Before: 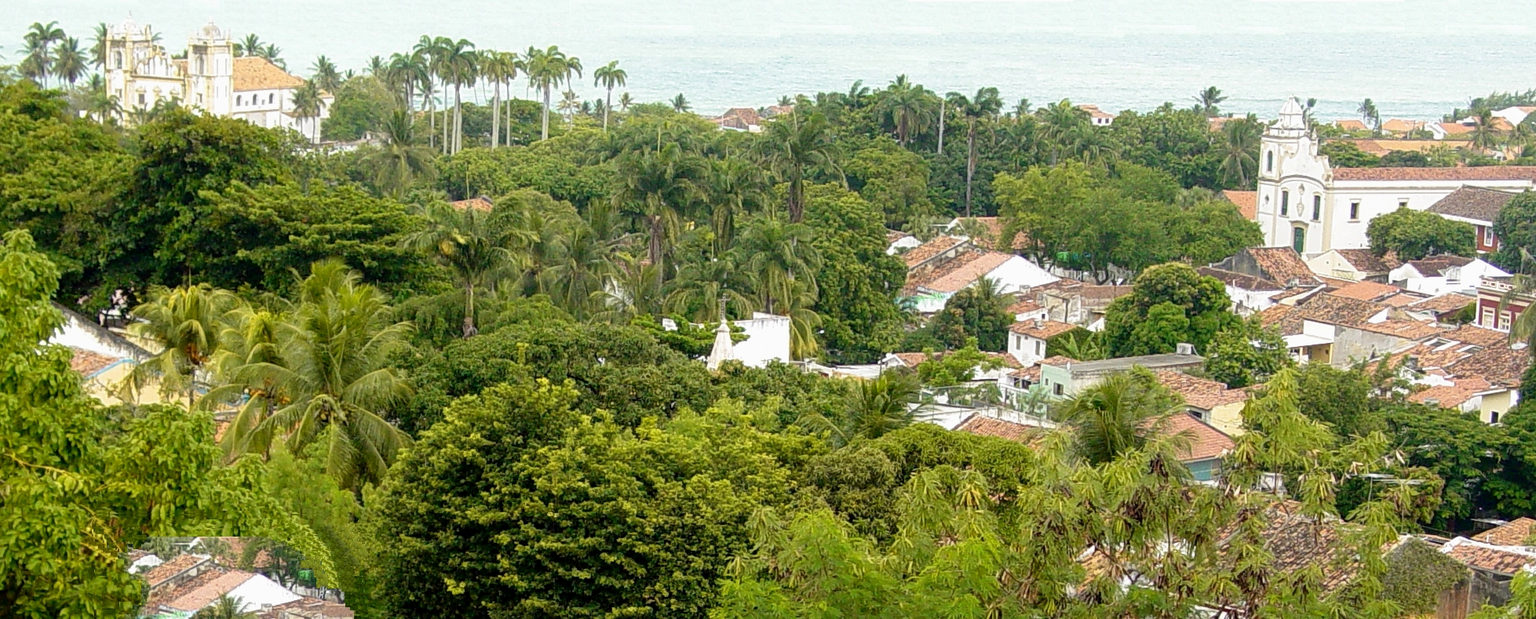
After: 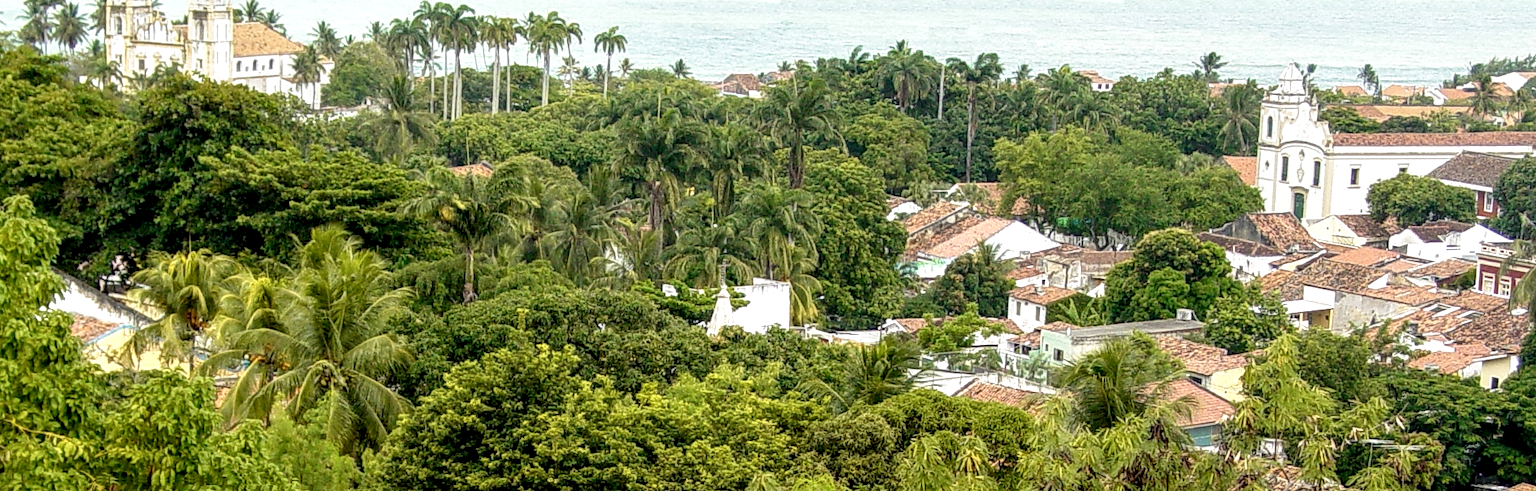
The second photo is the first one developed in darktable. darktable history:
local contrast: detail 150%
crop and rotate: top 5.664%, bottom 14.924%
